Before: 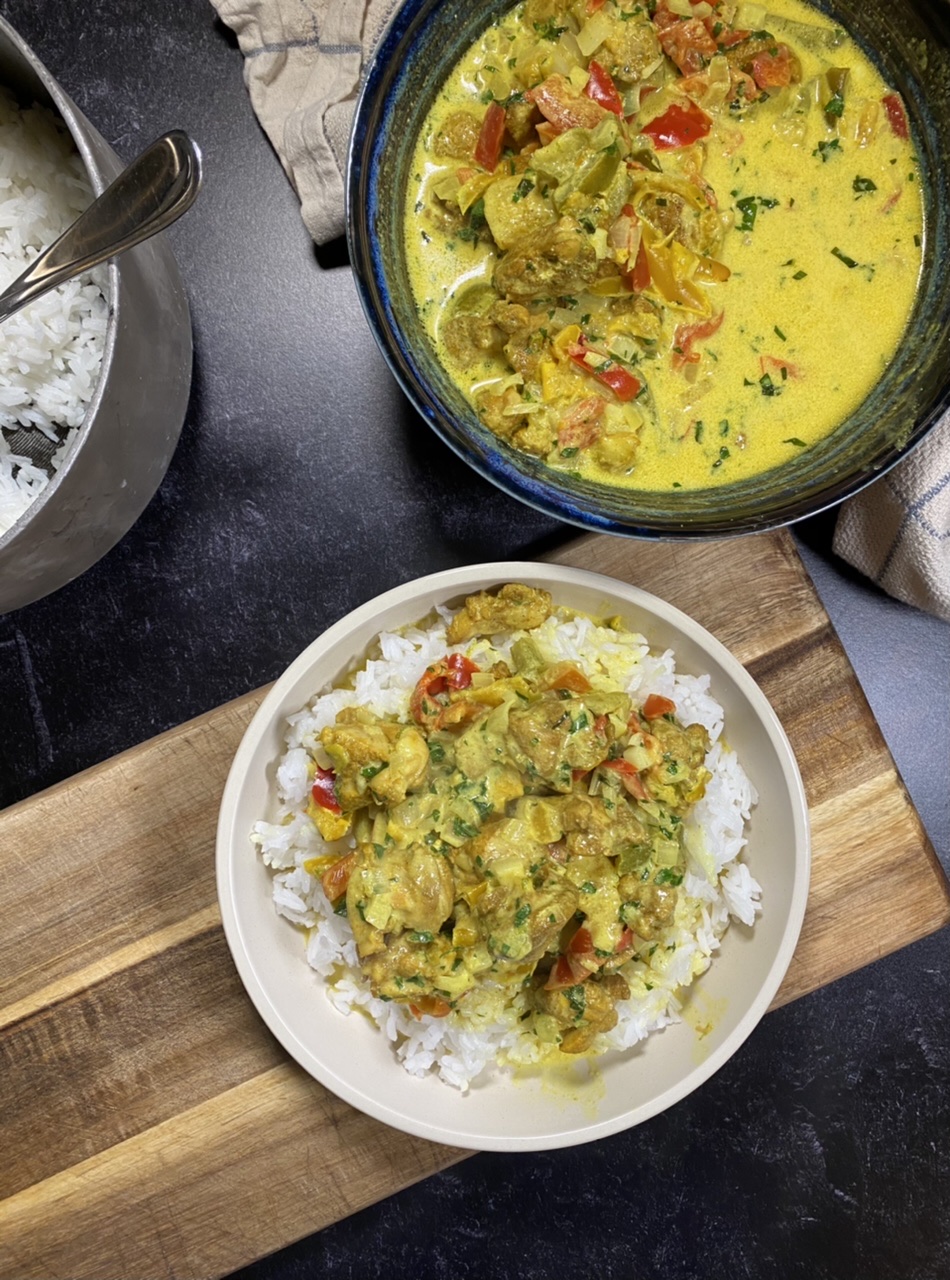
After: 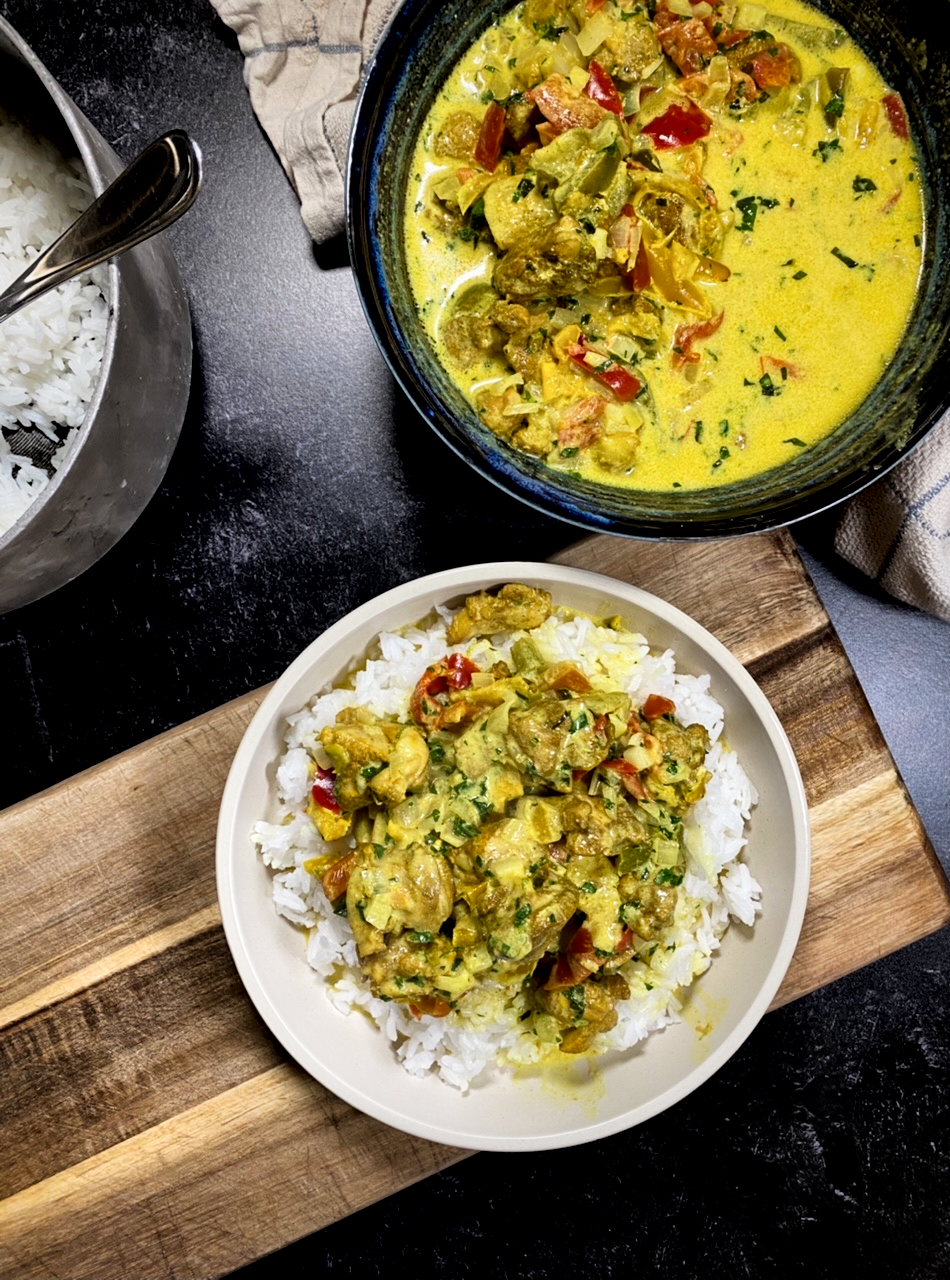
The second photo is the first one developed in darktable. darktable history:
filmic rgb: black relative exposure -5.04 EV, white relative exposure 3.49 EV, hardness 3.19, contrast 1.187, highlights saturation mix -48.66%
local contrast: mode bilateral grid, contrast 70, coarseness 76, detail 181%, midtone range 0.2
